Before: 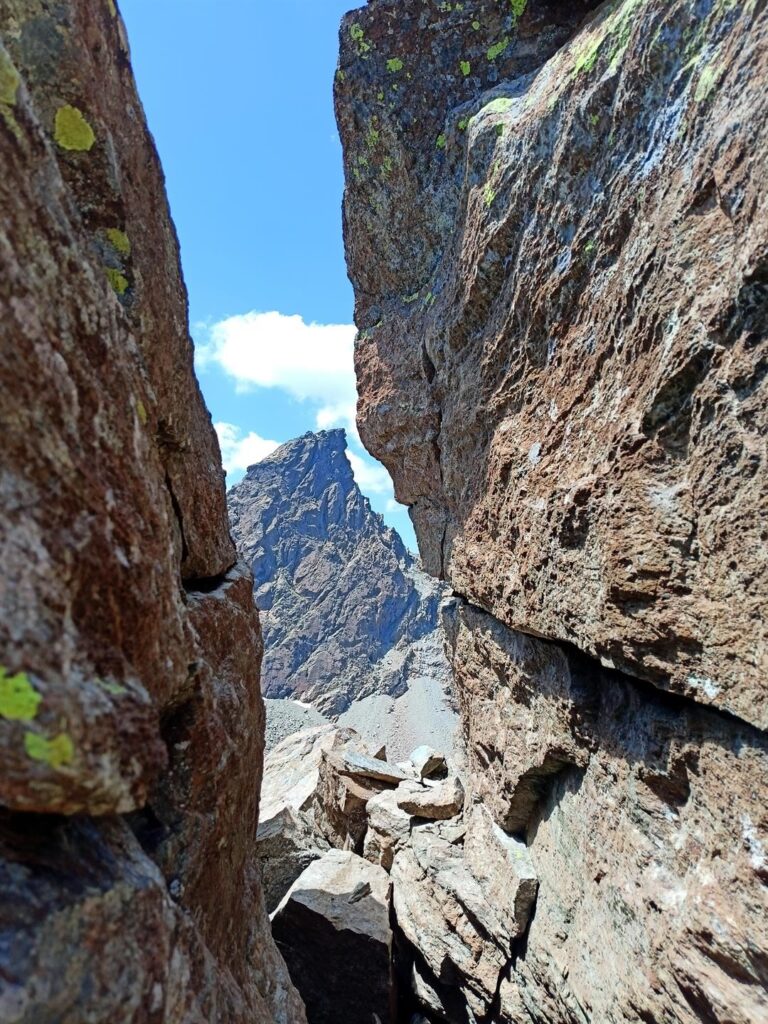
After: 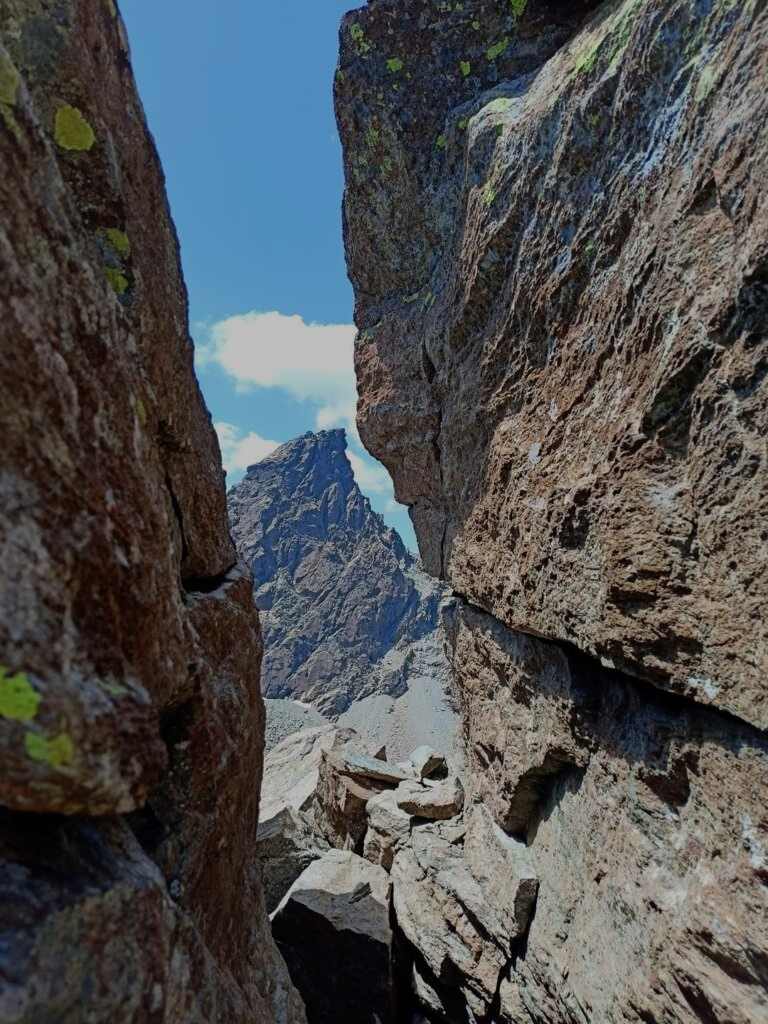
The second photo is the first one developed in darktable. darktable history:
exposure: exposure -0.952 EV, compensate highlight preservation false
